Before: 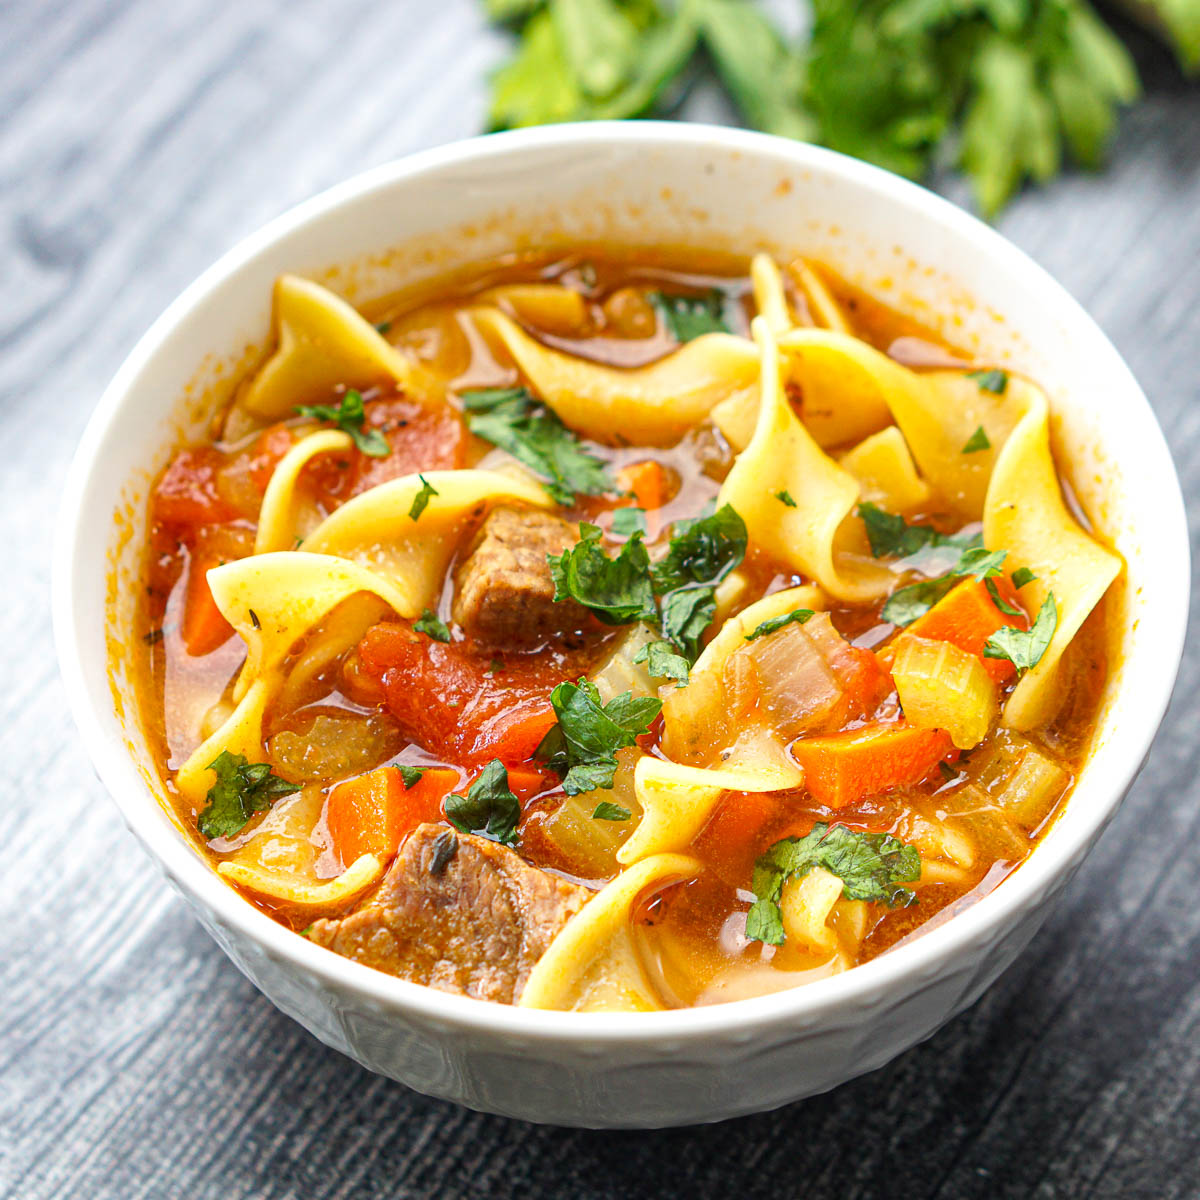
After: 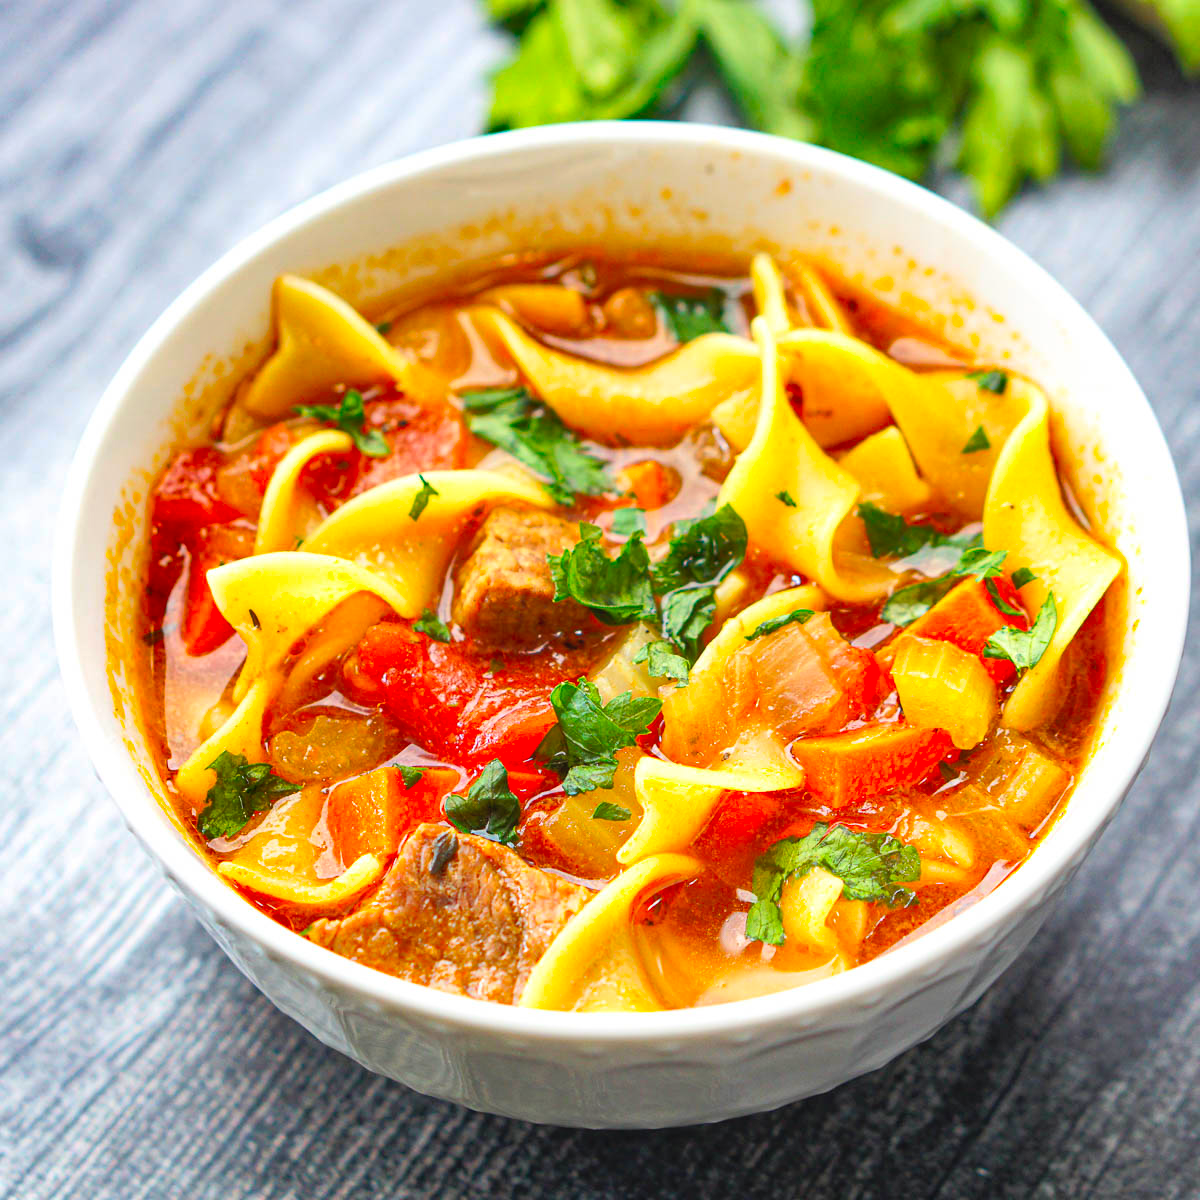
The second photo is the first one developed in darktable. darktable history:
contrast brightness saturation: contrast 0.066, brightness 0.177, saturation 0.399
shadows and highlights: shadows 6.36, soften with gaussian
